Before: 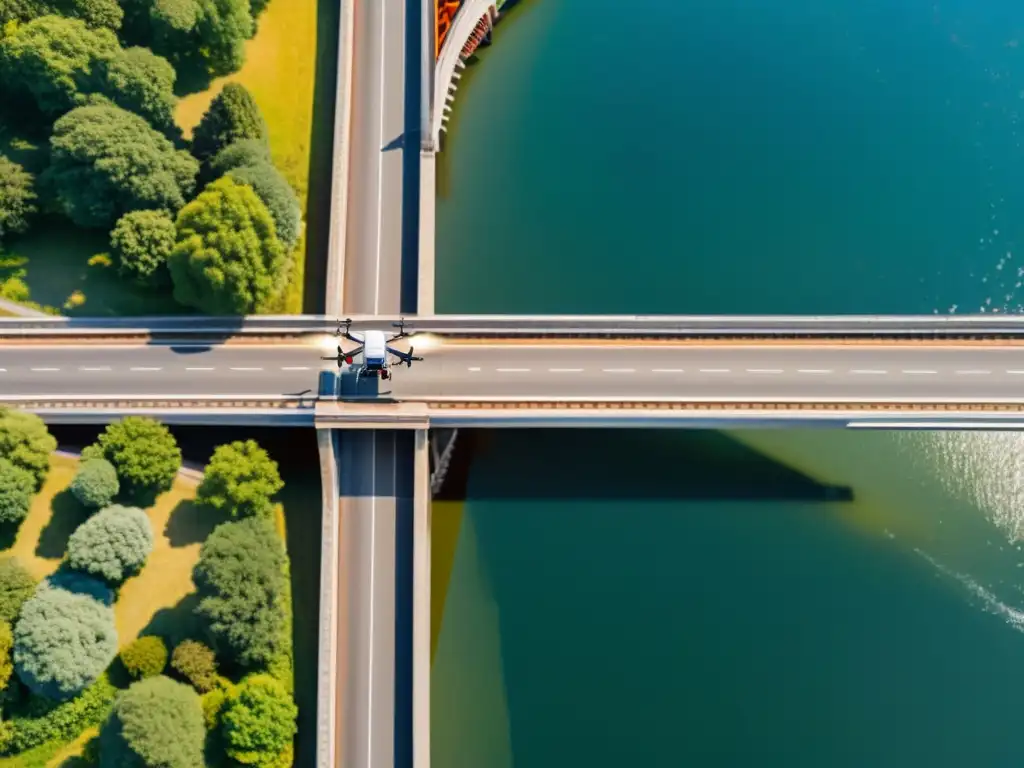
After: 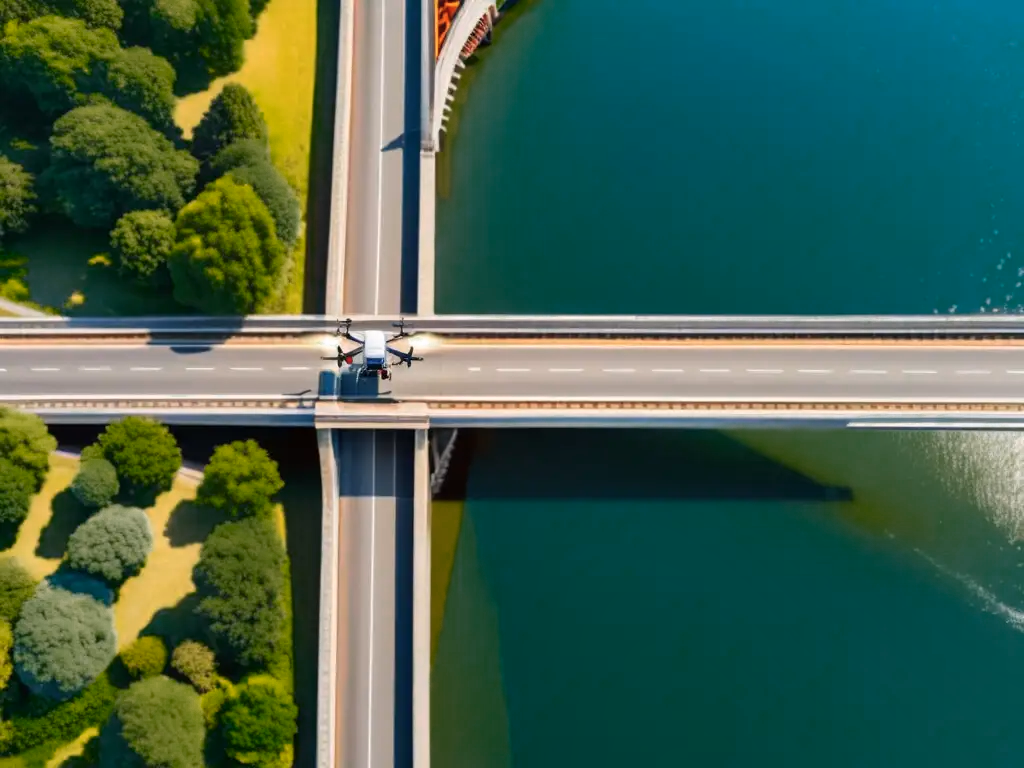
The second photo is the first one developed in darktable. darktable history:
color zones: curves: ch0 [(0.25, 0.5) (0.347, 0.092) (0.75, 0.5)]; ch1 [(0.25, 0.5) (0.33, 0.51) (0.75, 0.5)]
shadows and highlights: highlights 70.7, soften with gaussian
